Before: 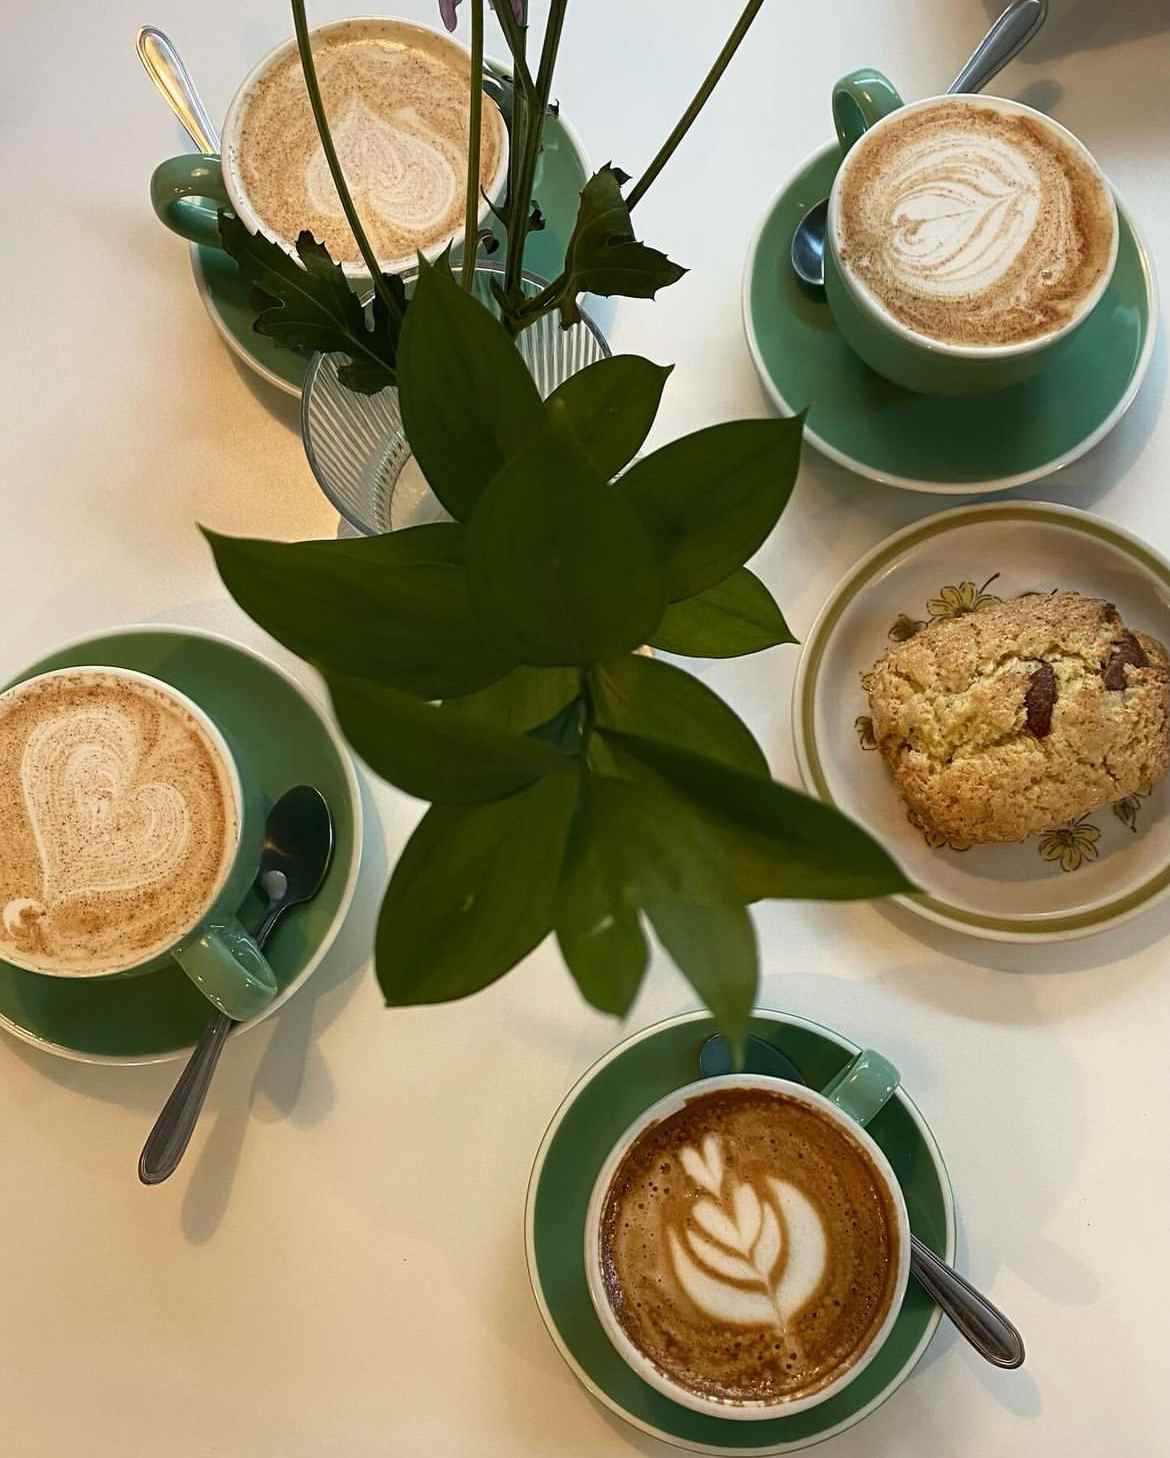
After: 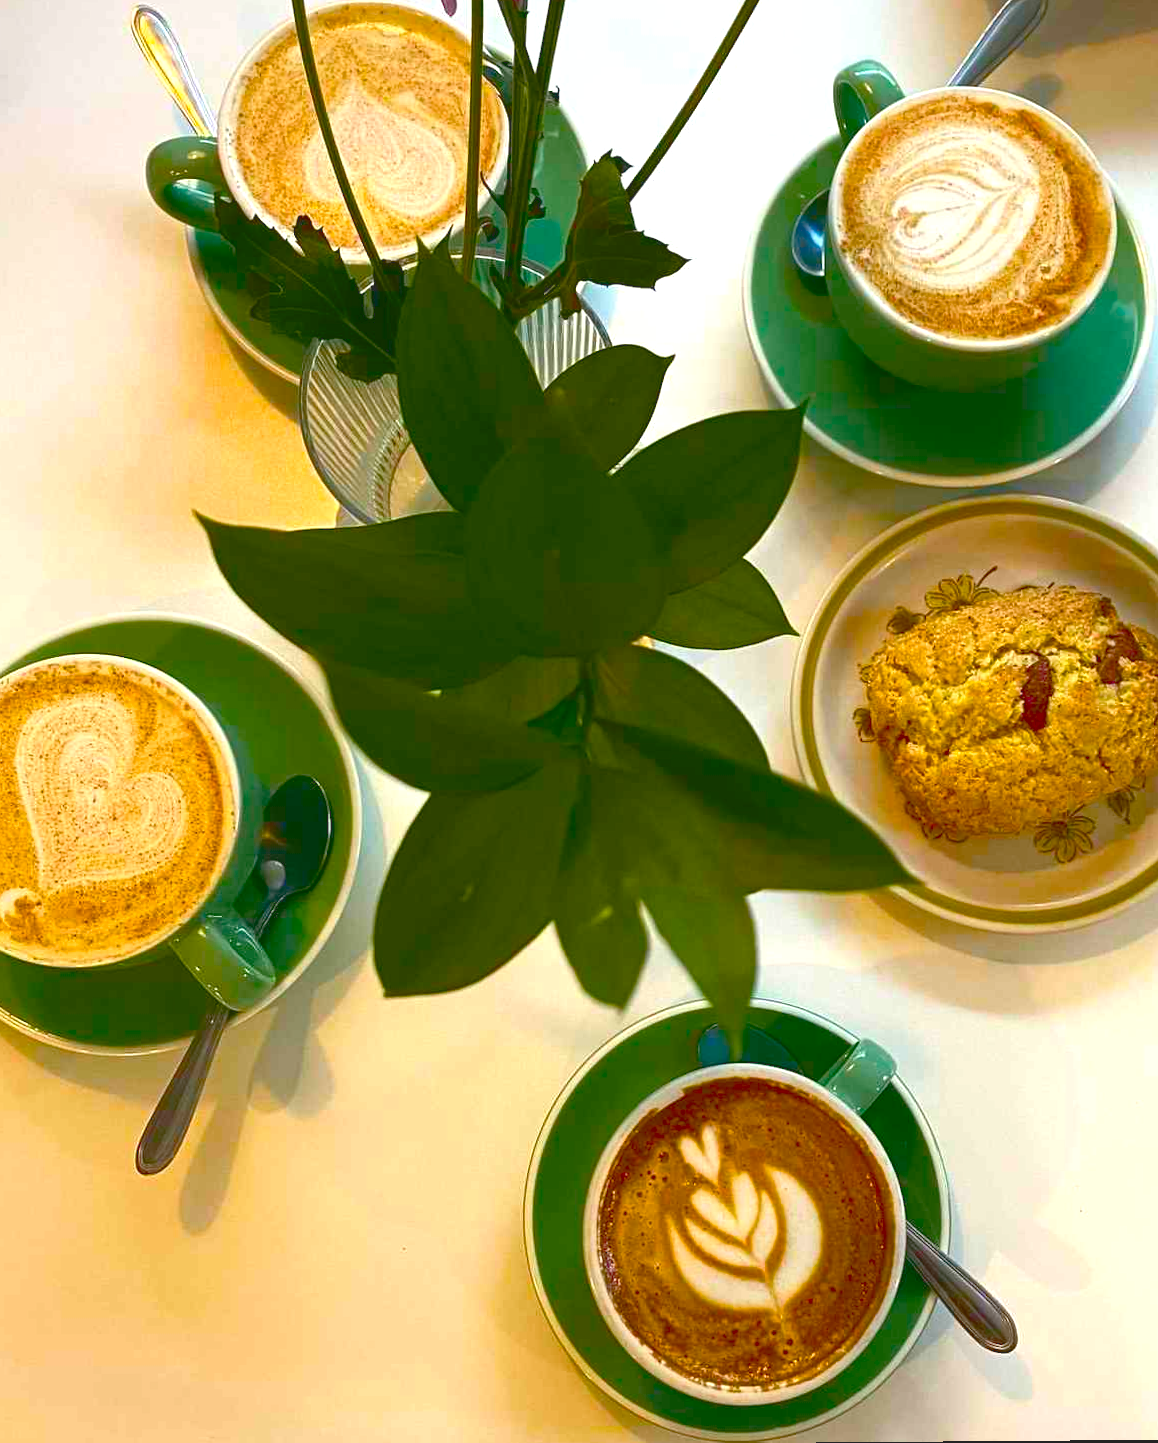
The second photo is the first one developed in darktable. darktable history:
tone curve: curves: ch0 [(0, 0.137) (1, 1)], color space Lab, linked channels, preserve colors none
color balance rgb: linear chroma grading › global chroma 9%, perceptual saturation grading › global saturation 36%, perceptual saturation grading › shadows 35%, perceptual brilliance grading › global brilliance 15%, perceptual brilliance grading › shadows -35%, global vibrance 15%
rotate and perspective: rotation 0.174°, lens shift (vertical) 0.013, lens shift (horizontal) 0.019, shear 0.001, automatic cropping original format, crop left 0.007, crop right 0.991, crop top 0.016, crop bottom 0.997
